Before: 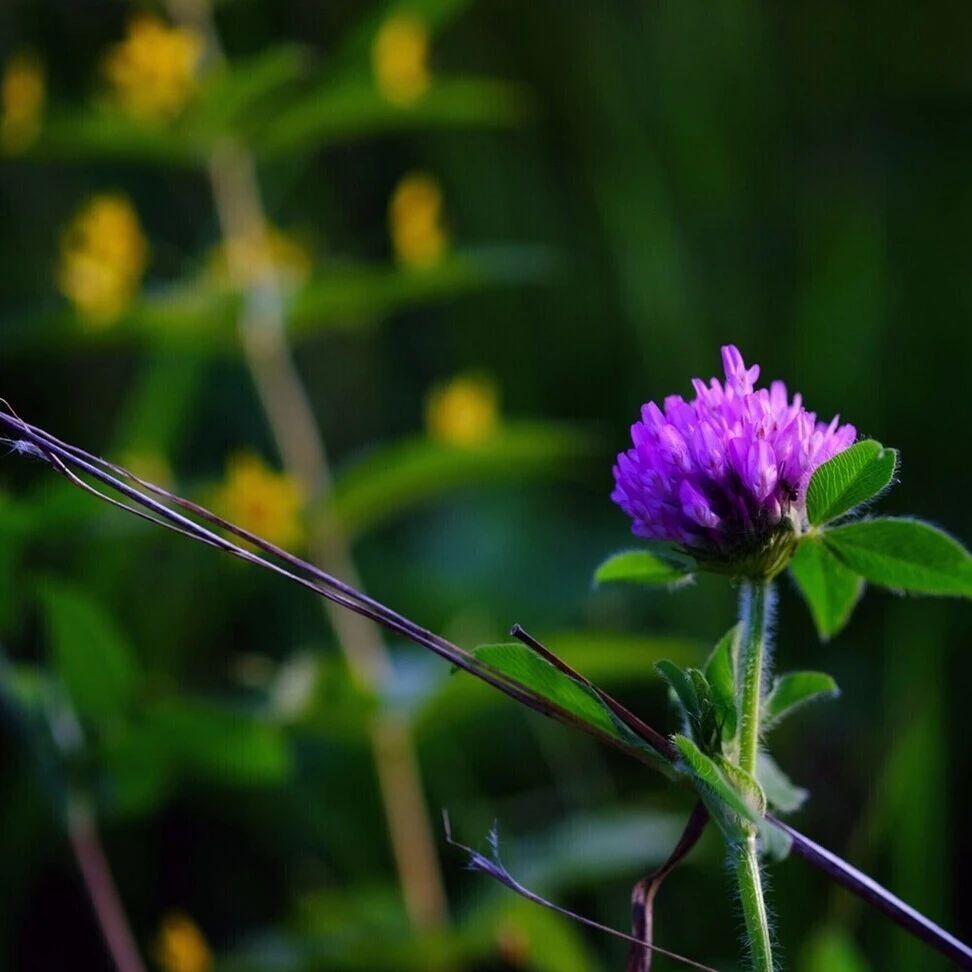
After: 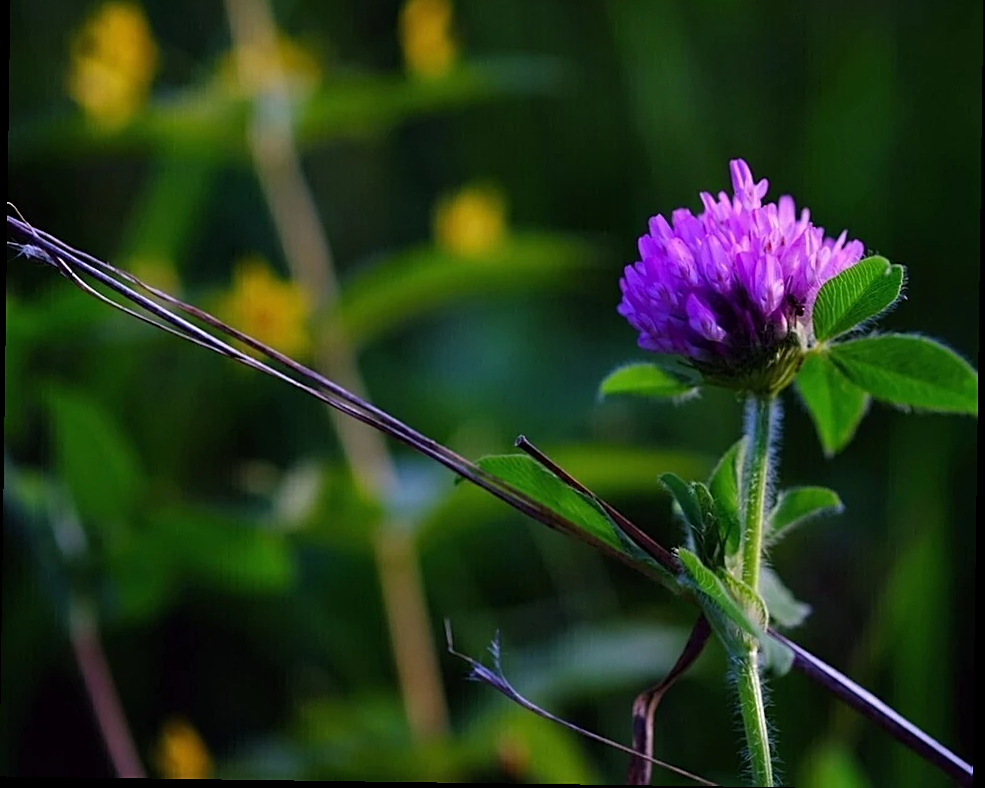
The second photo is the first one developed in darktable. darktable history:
crop and rotate: top 19.998%
rotate and perspective: rotation 0.8°, automatic cropping off
sharpen: on, module defaults
